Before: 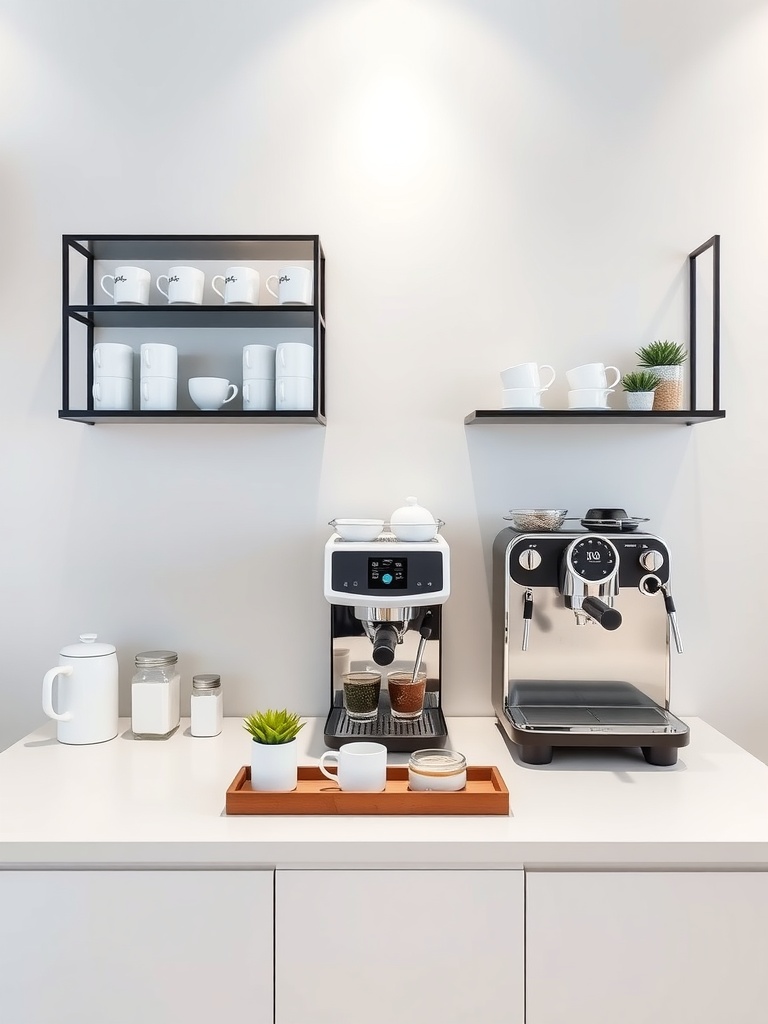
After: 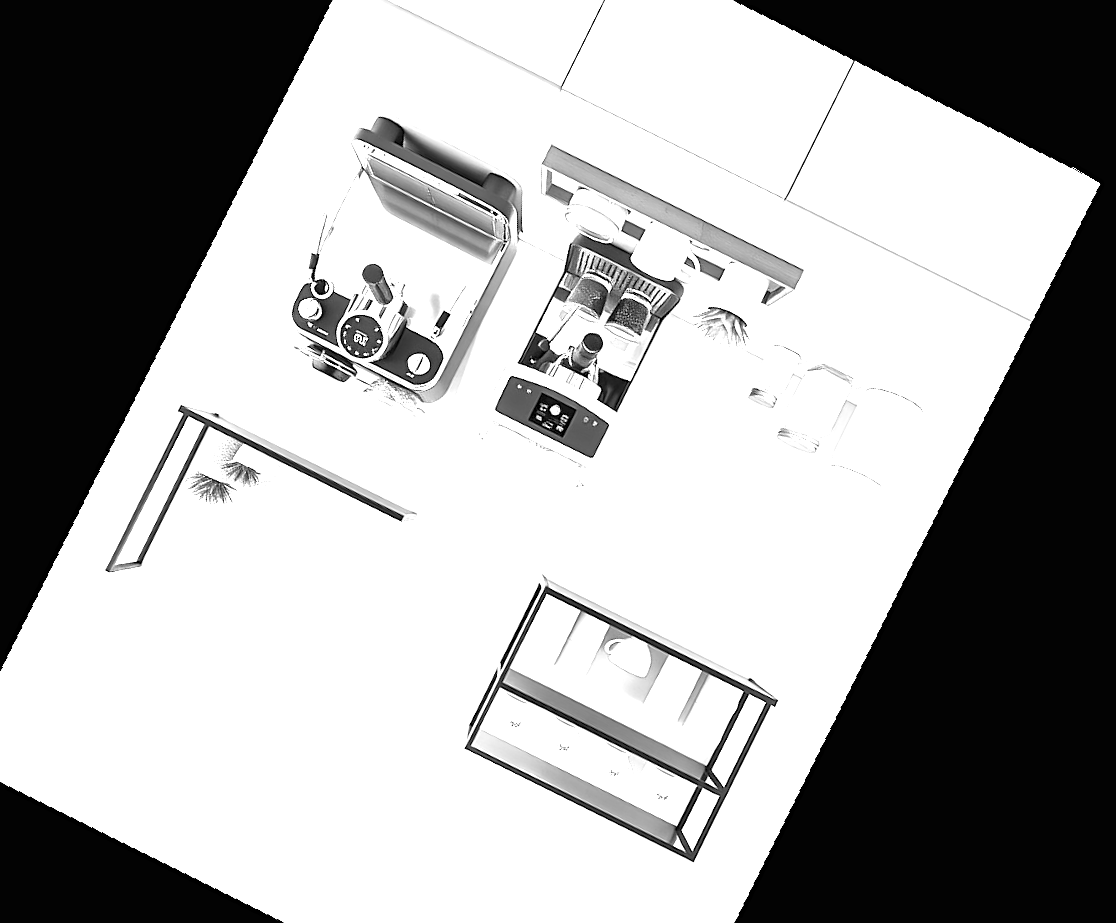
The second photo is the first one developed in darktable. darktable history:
crop and rotate: angle 148.68°, left 9.111%, top 15.603%, right 4.588%, bottom 17.041%
exposure: black level correction 0, exposure 1.75 EV, compensate exposure bias true, compensate highlight preservation false
sharpen: on, module defaults
monochrome: on, module defaults
rotate and perspective: rotation -4.98°, automatic cropping off
